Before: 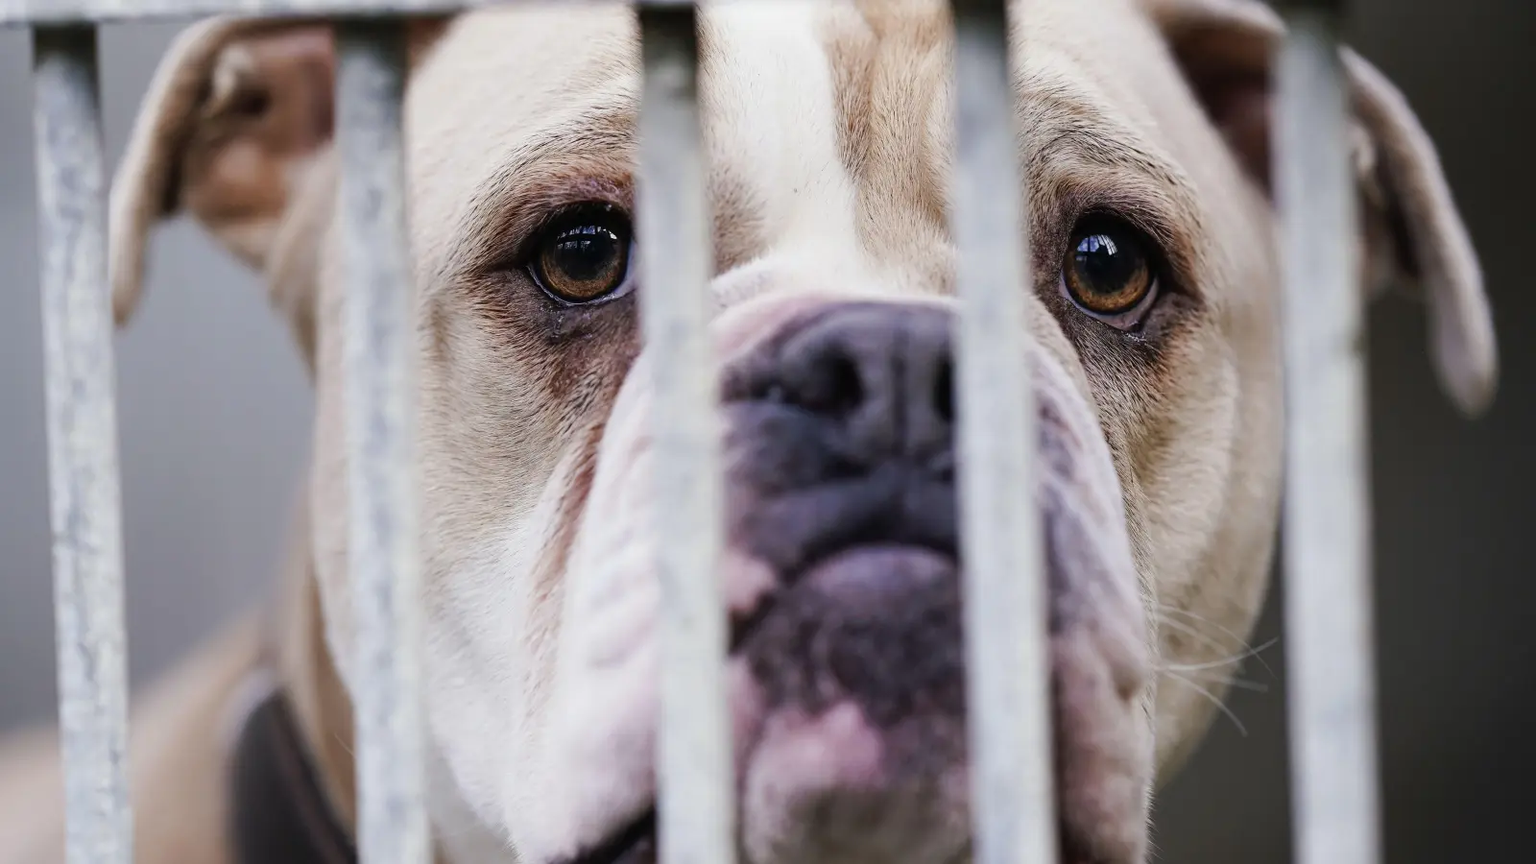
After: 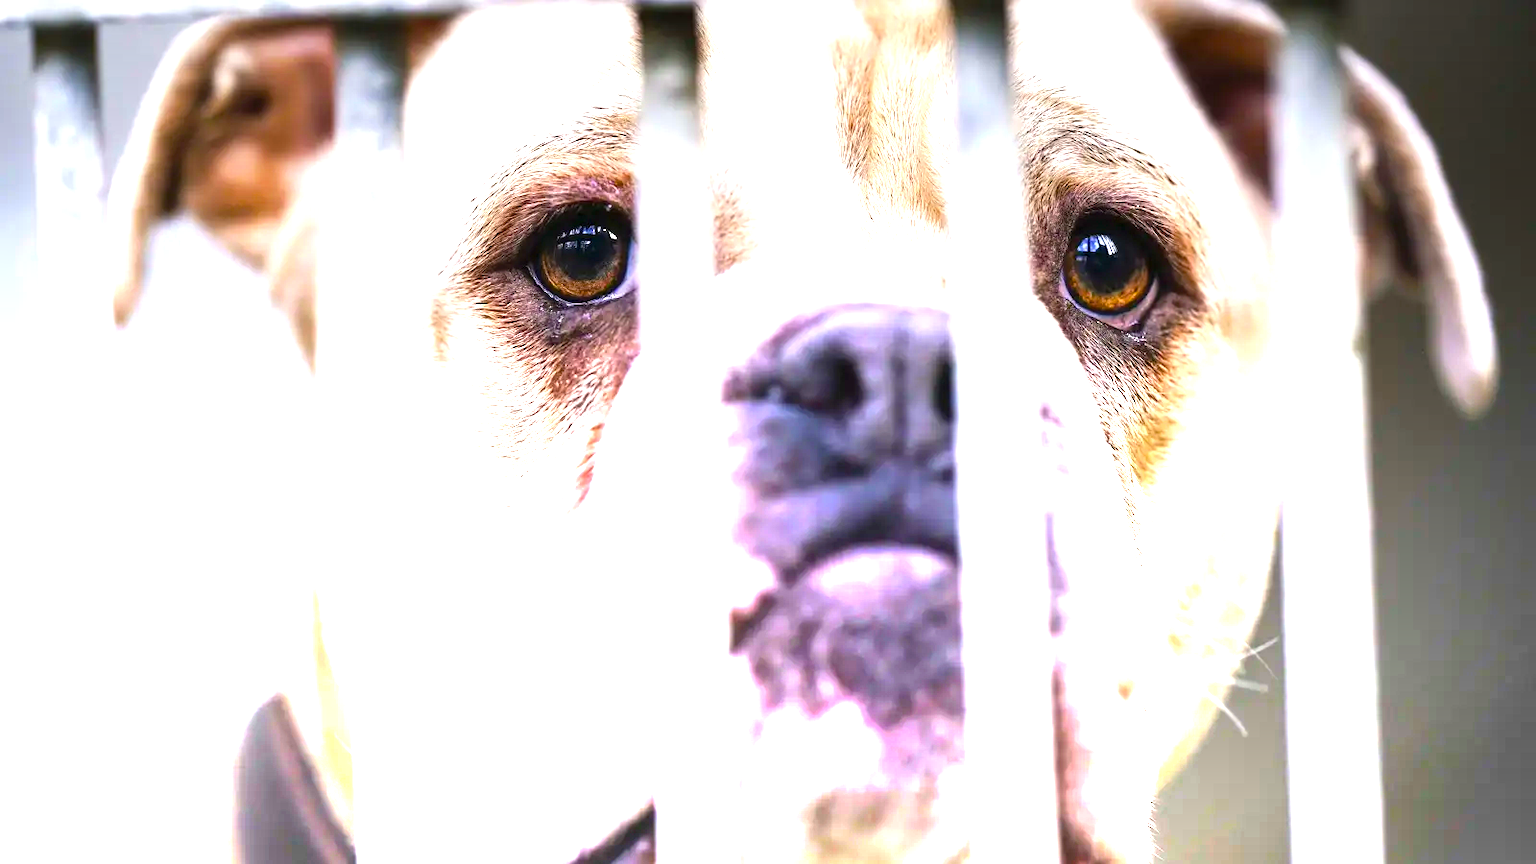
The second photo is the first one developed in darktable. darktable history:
color balance rgb: linear chroma grading › global chroma 10%, perceptual saturation grading › global saturation 40%, perceptual brilliance grading › global brilliance 30%, global vibrance 20%
graduated density: density -3.9 EV
